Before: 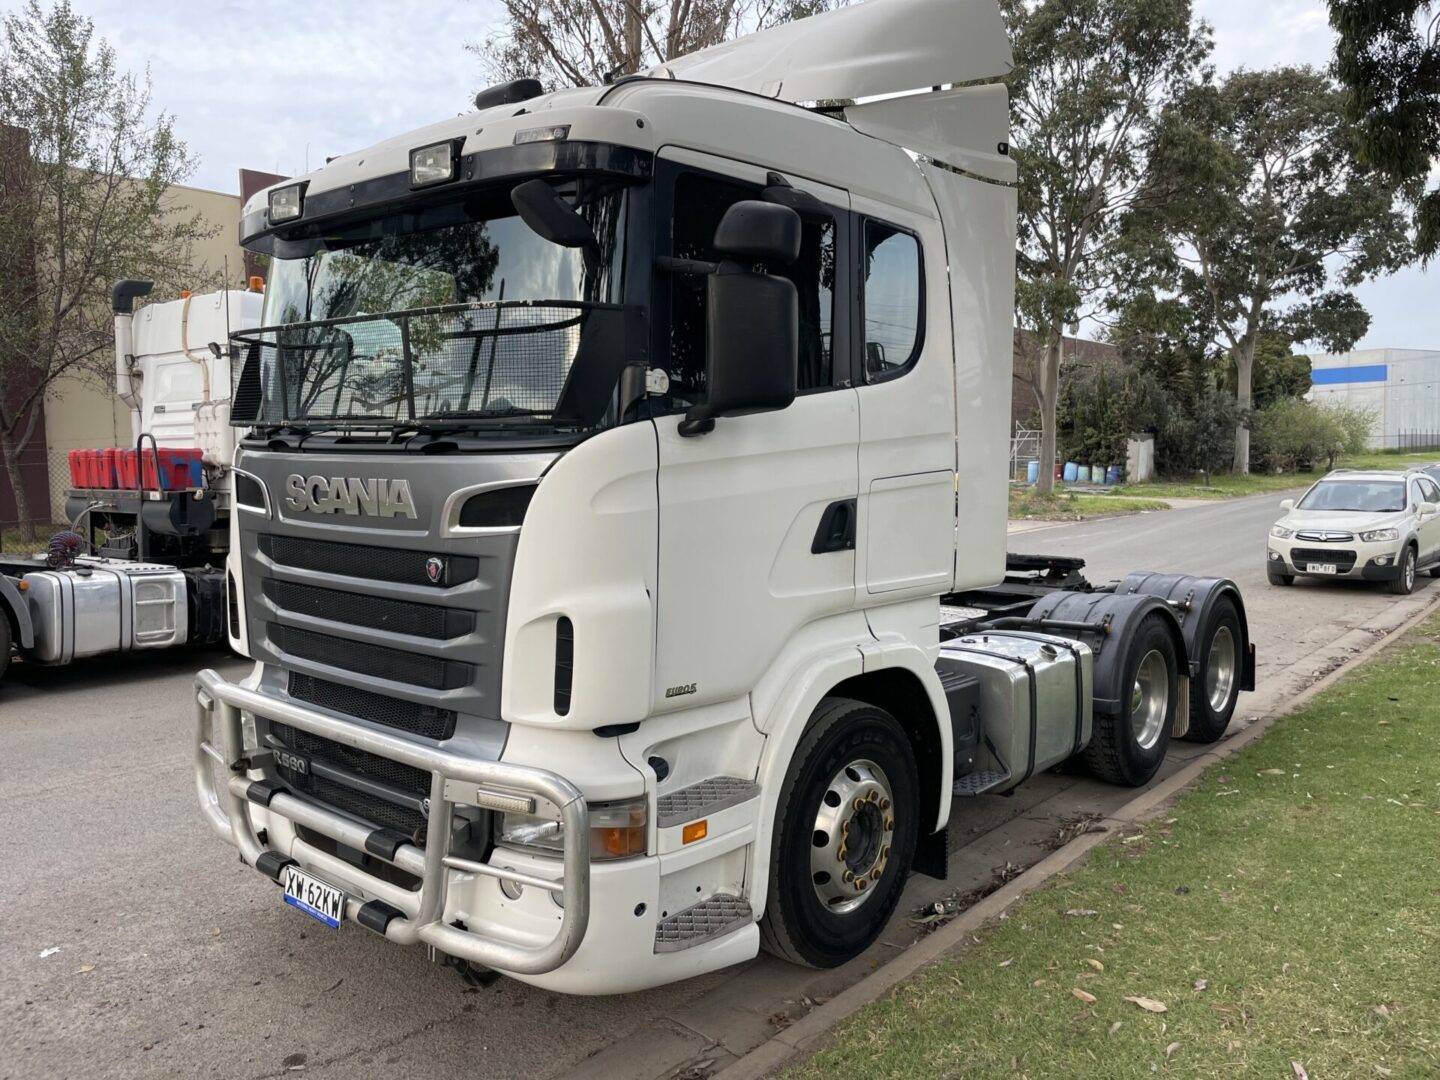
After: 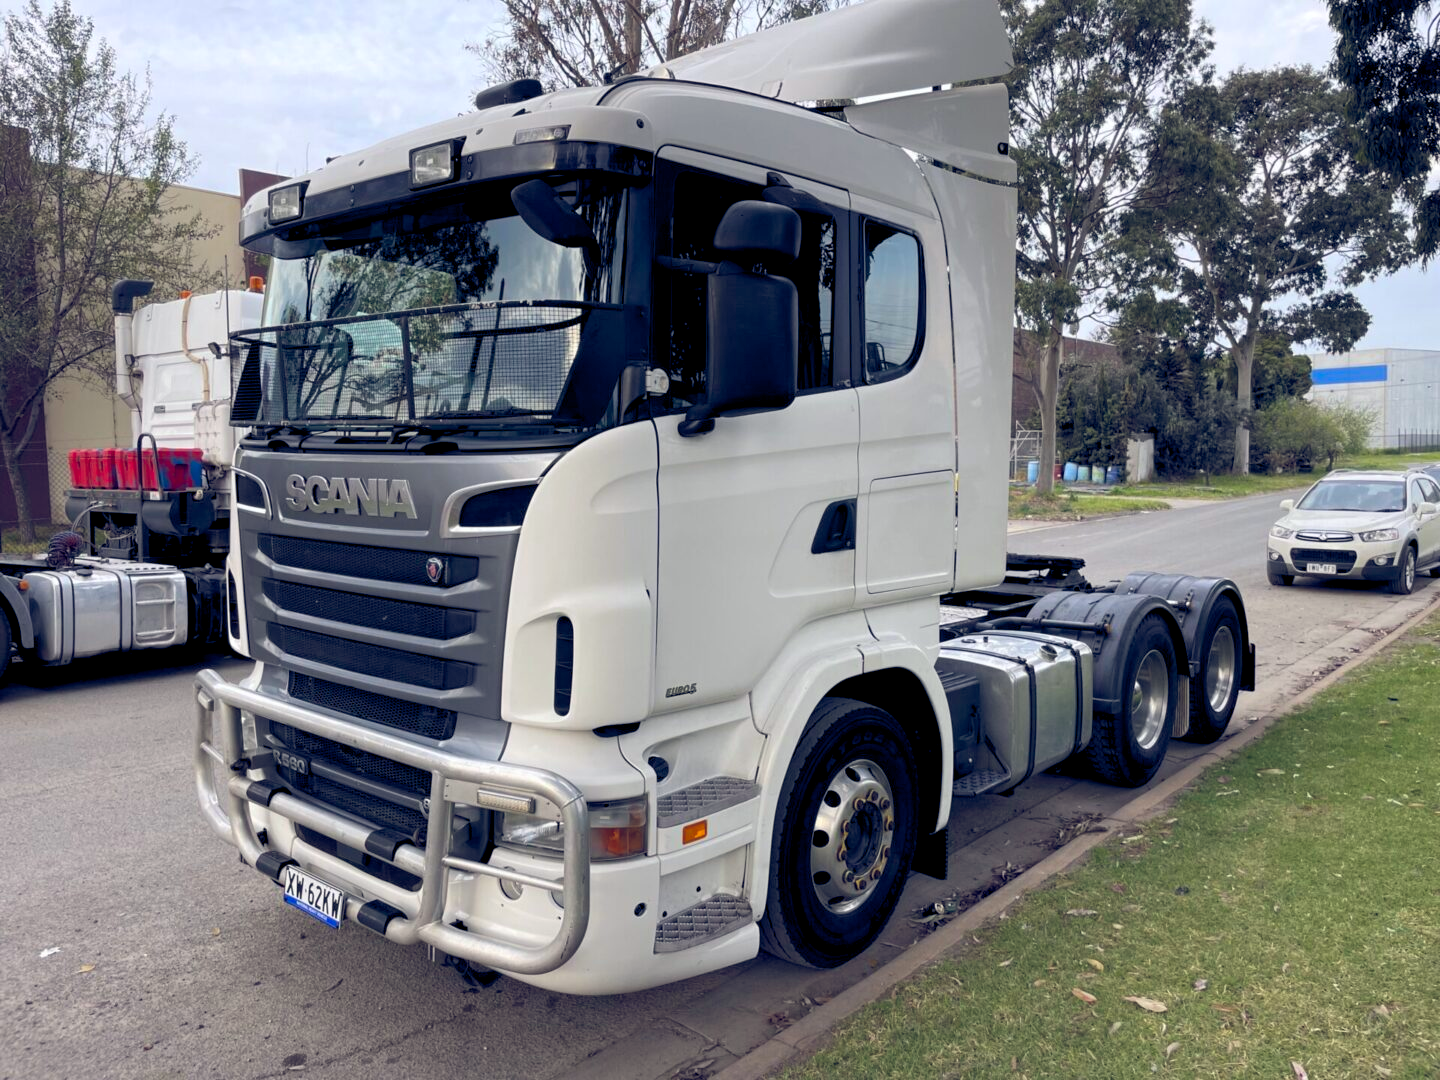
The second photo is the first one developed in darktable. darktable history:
color balance rgb: power › hue 72.89°, global offset › luminance -0.307%, global offset › chroma 0.313%, global offset › hue 262.92°, perceptual saturation grading › global saturation 31.307%
